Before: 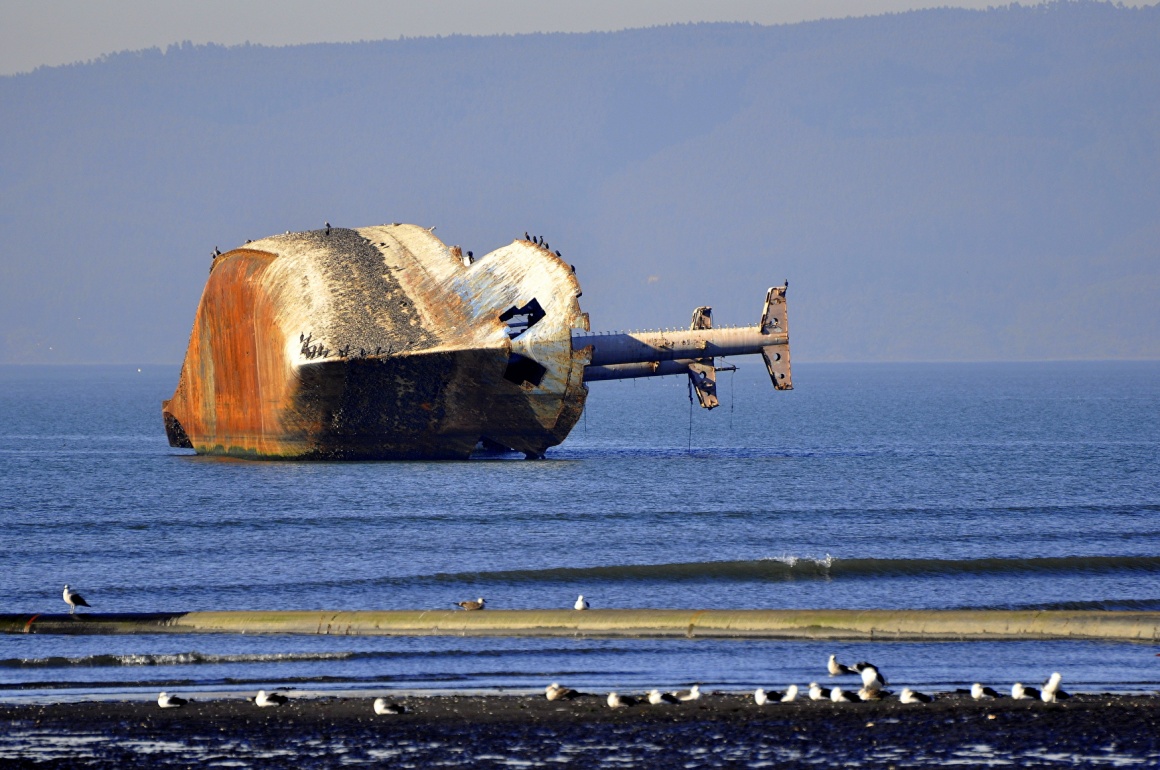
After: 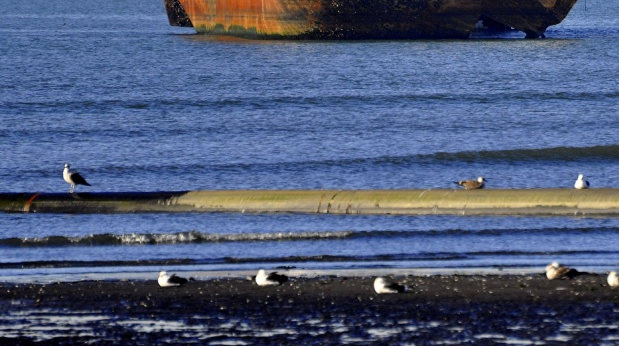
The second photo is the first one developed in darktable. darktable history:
crop and rotate: top 54.778%, right 46.61%, bottom 0.159%
white balance: red 1, blue 1
